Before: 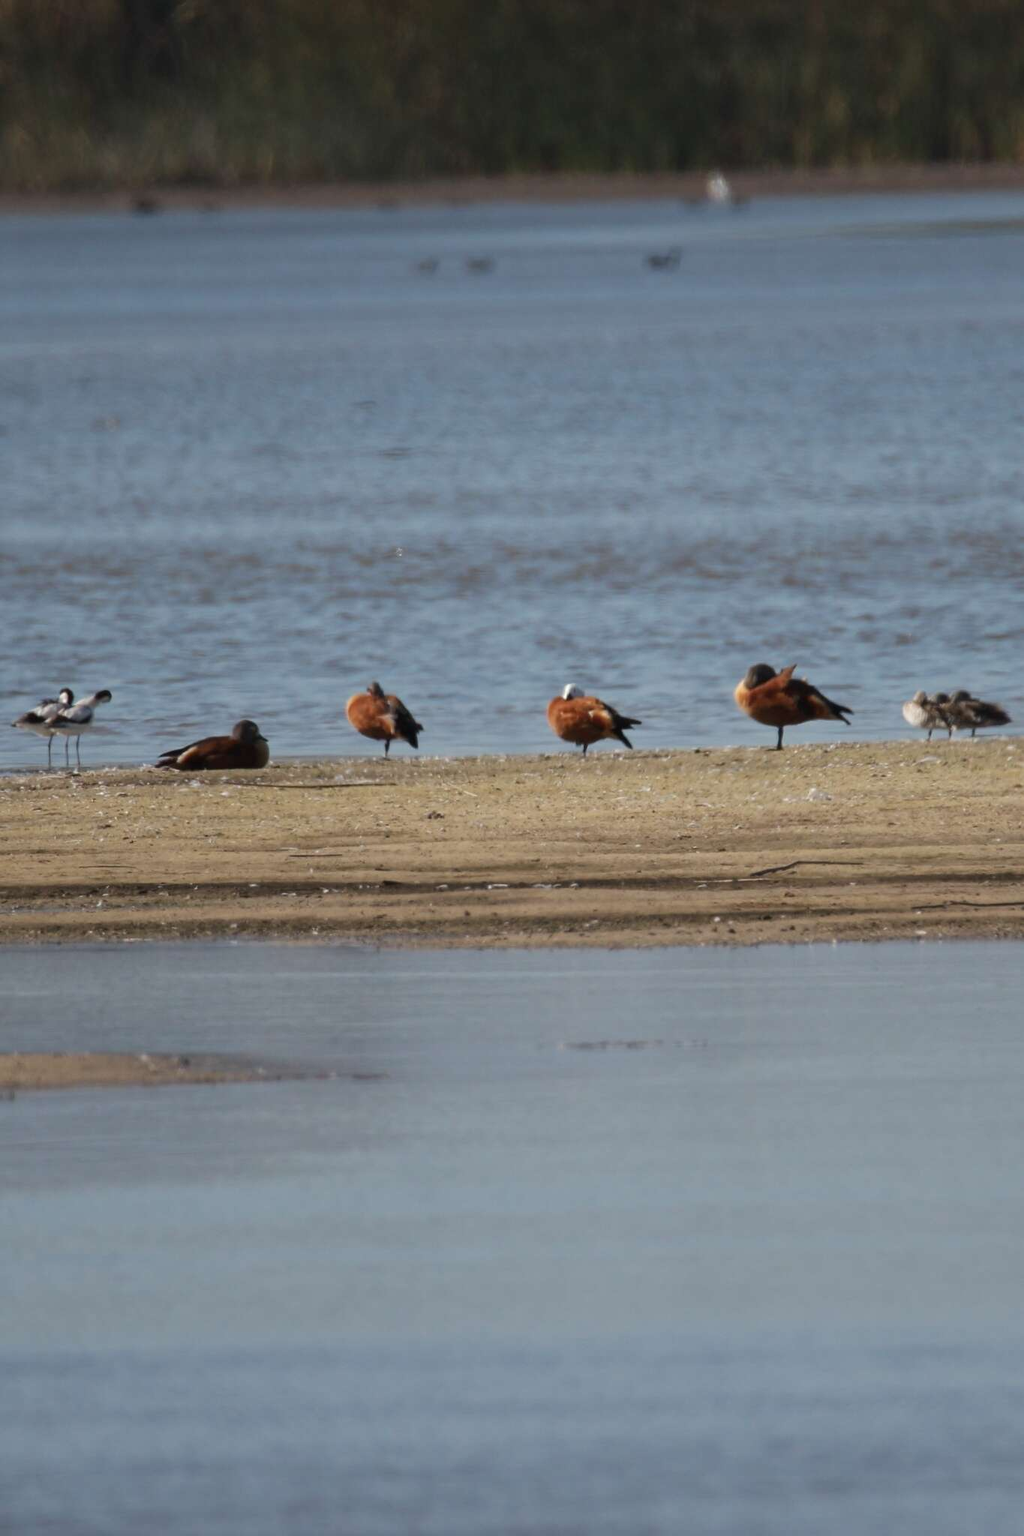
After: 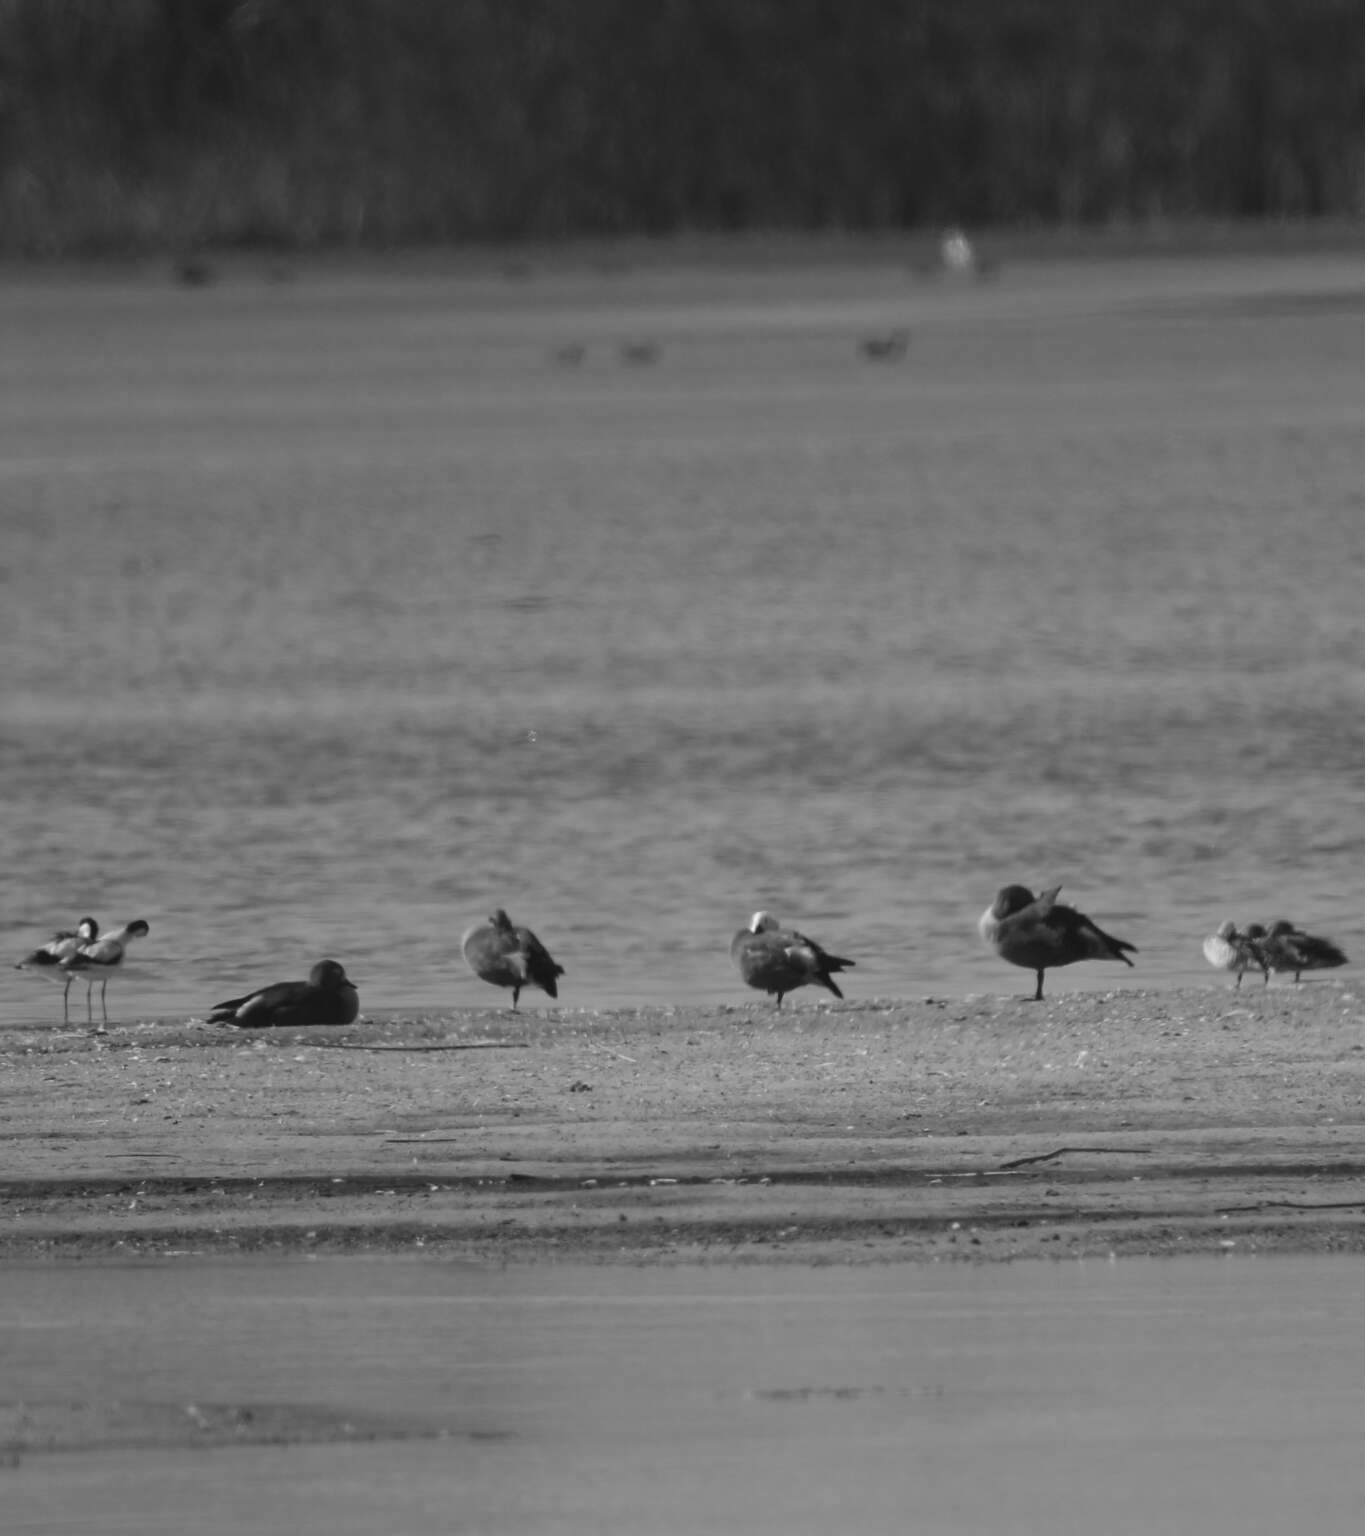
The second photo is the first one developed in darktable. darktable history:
crop: bottom 24.967%
color balance: lift [1.005, 0.99, 1.007, 1.01], gamma [1, 1.034, 1.032, 0.966], gain [0.873, 1.055, 1.067, 0.933]
color correction: highlights a* -4.98, highlights b* -3.76, shadows a* 3.83, shadows b* 4.08
monochrome: on, module defaults
